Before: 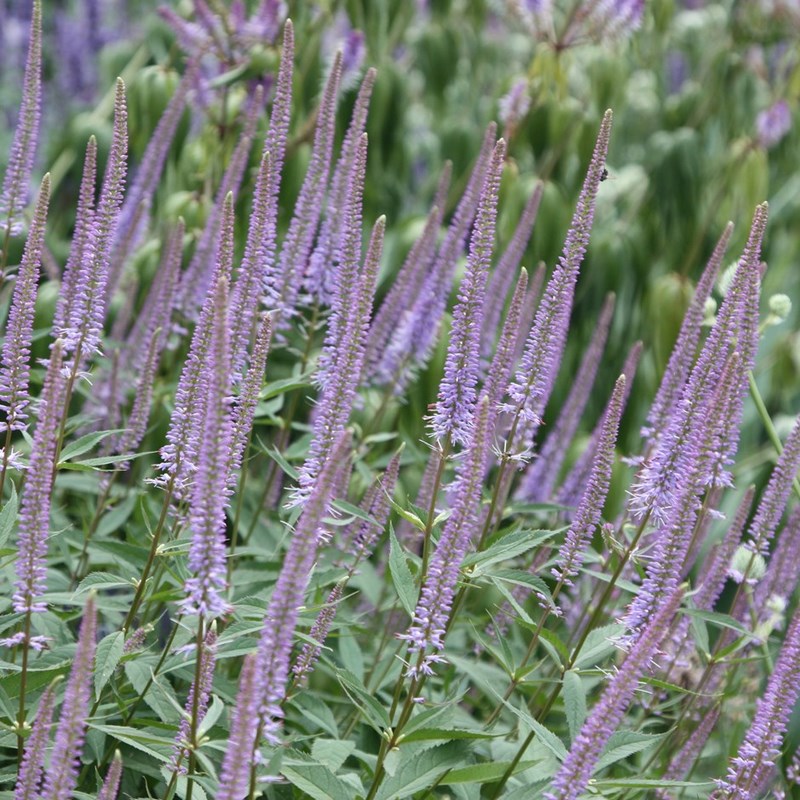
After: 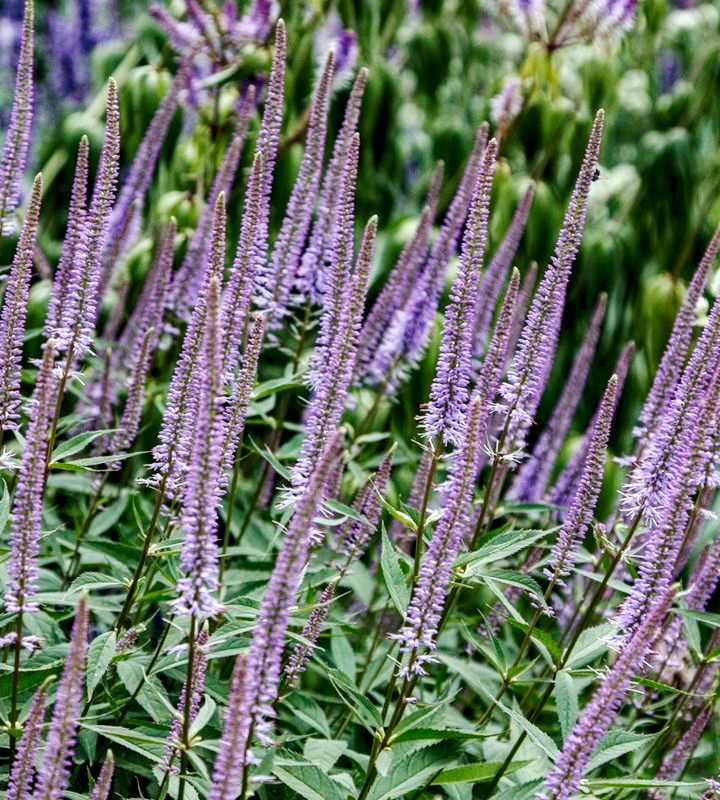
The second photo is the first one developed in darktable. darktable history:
local contrast: detail 150%
tone curve: curves: ch0 [(0, 0) (0.003, 0.007) (0.011, 0.008) (0.025, 0.007) (0.044, 0.009) (0.069, 0.012) (0.1, 0.02) (0.136, 0.035) (0.177, 0.06) (0.224, 0.104) (0.277, 0.16) (0.335, 0.228) (0.399, 0.308) (0.468, 0.418) (0.543, 0.525) (0.623, 0.635) (0.709, 0.723) (0.801, 0.802) (0.898, 0.889) (1, 1)], preserve colors none
crop and rotate: left 1.088%, right 8.807%
haze removal: compatibility mode true, adaptive false
